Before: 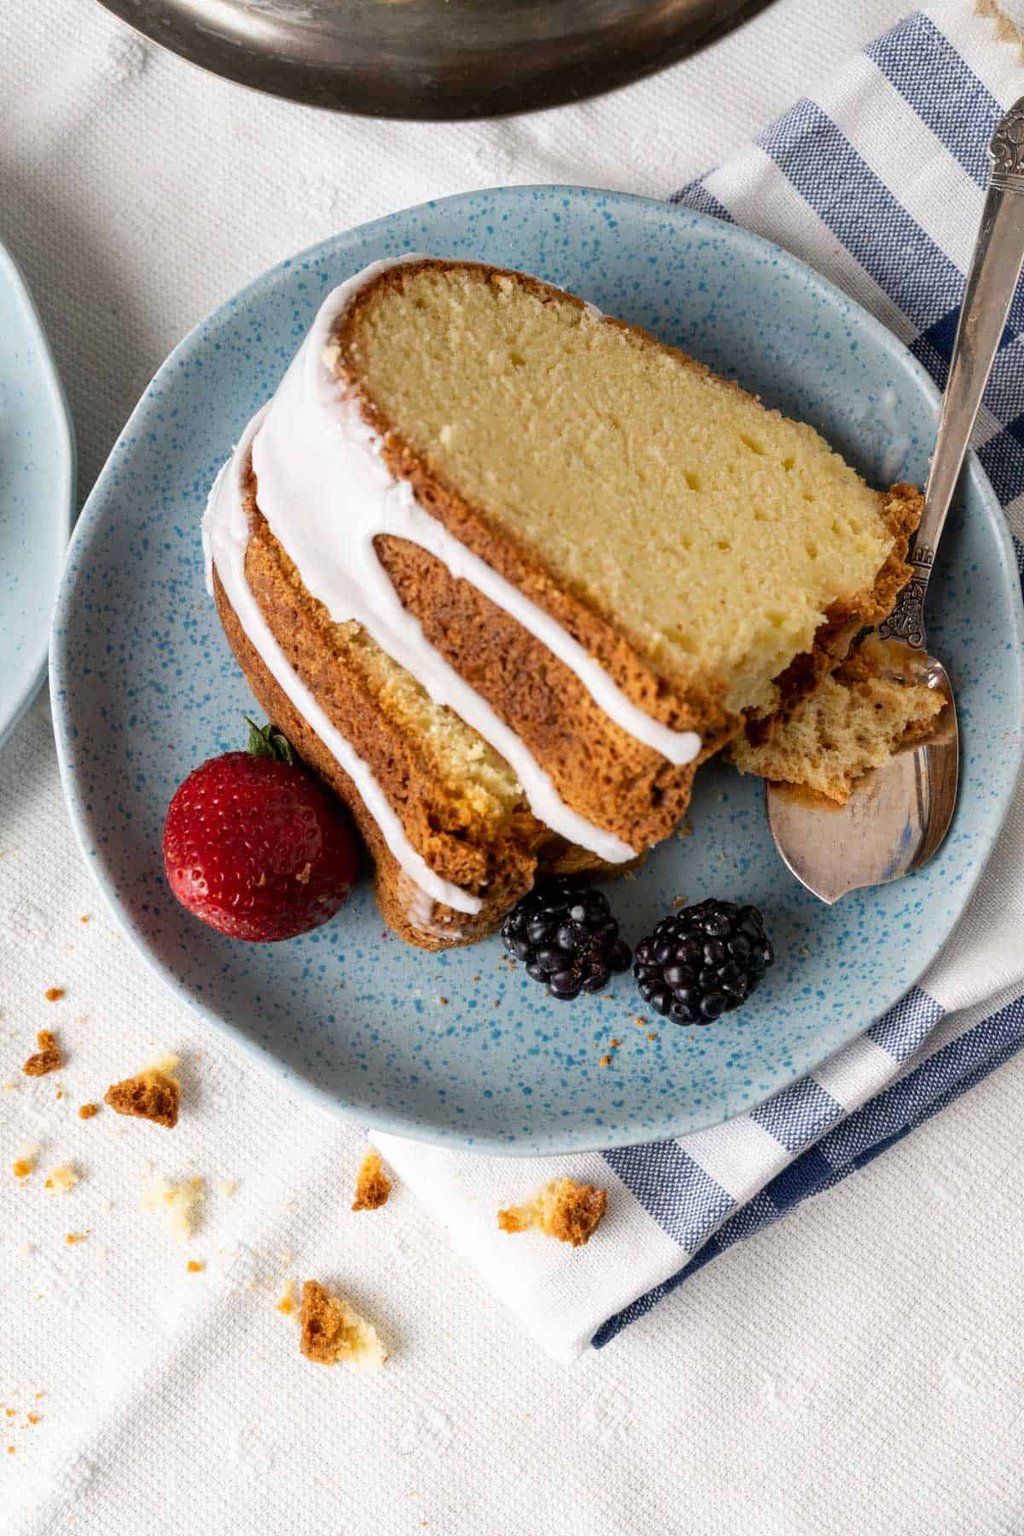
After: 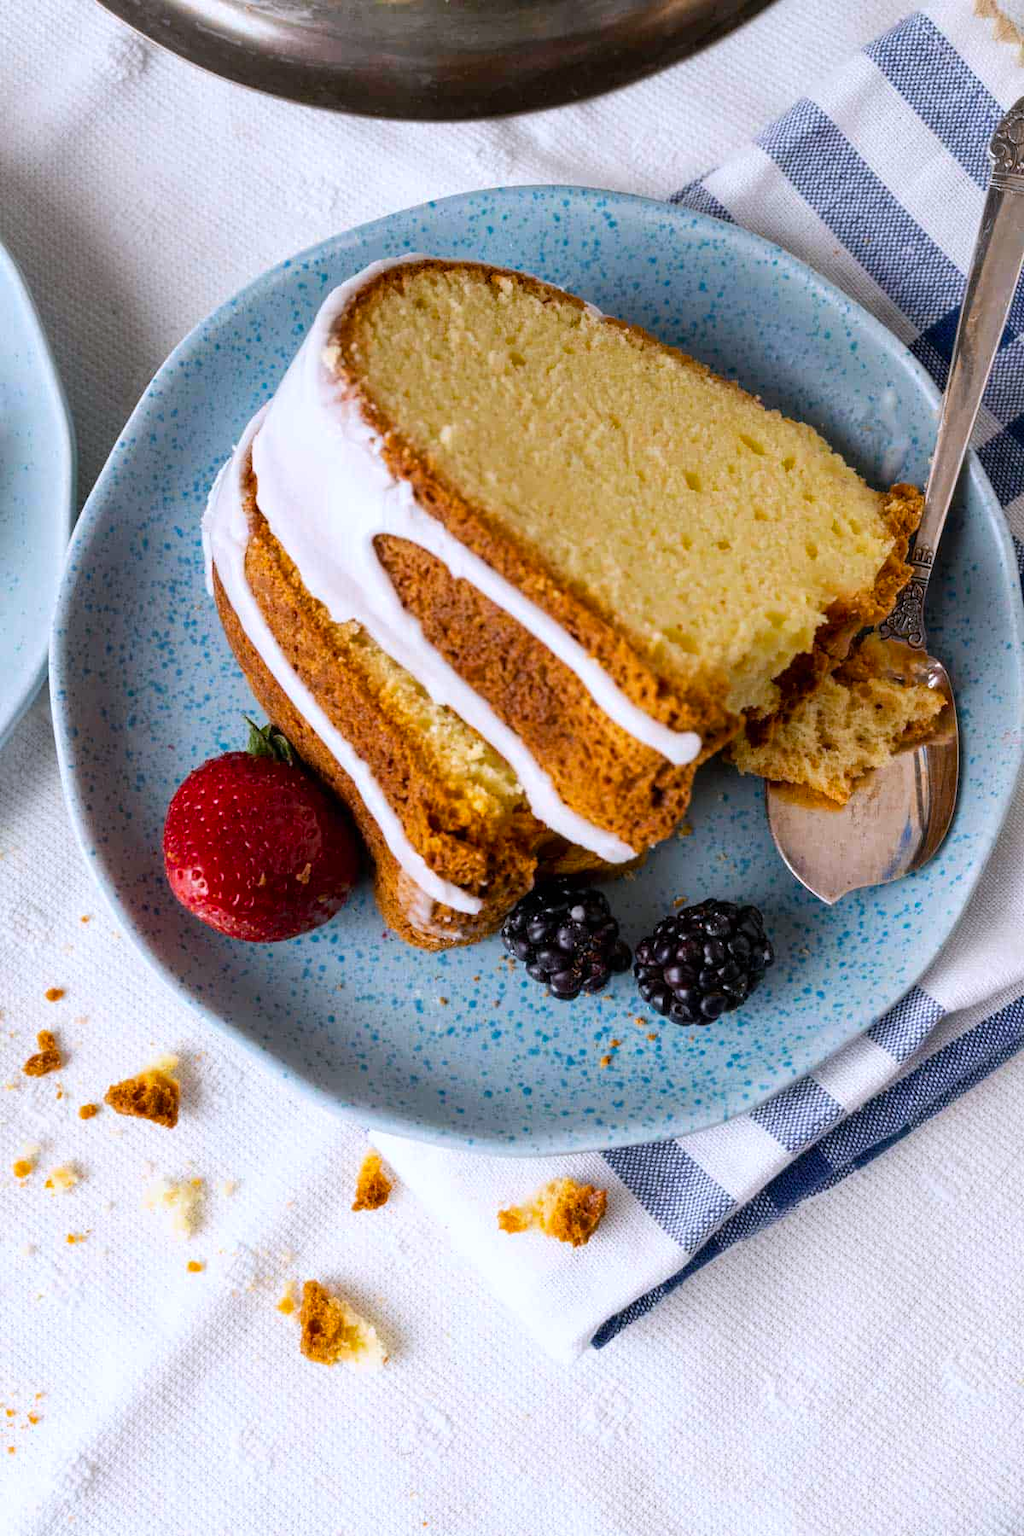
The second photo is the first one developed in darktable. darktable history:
color balance rgb: perceptual saturation grading › global saturation 20%, global vibrance 20%
color calibration: illuminant as shot in camera, x 0.358, y 0.373, temperature 4628.91 K
